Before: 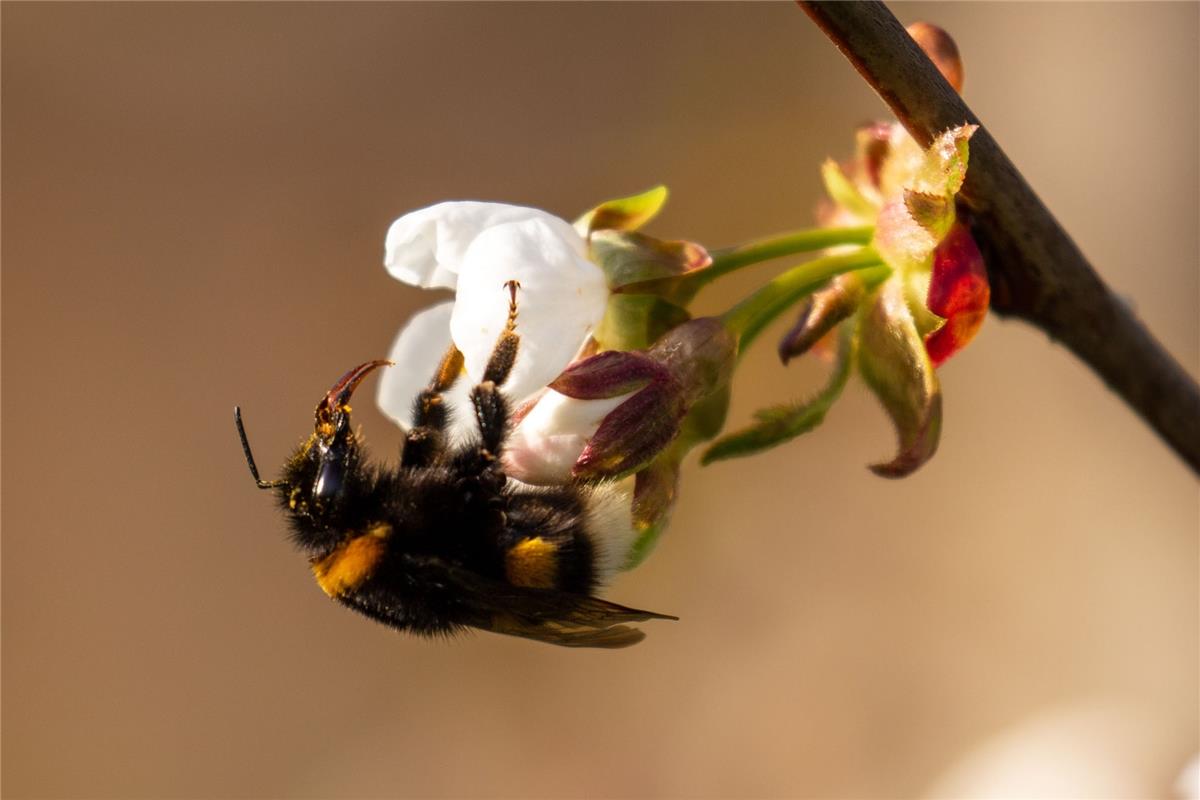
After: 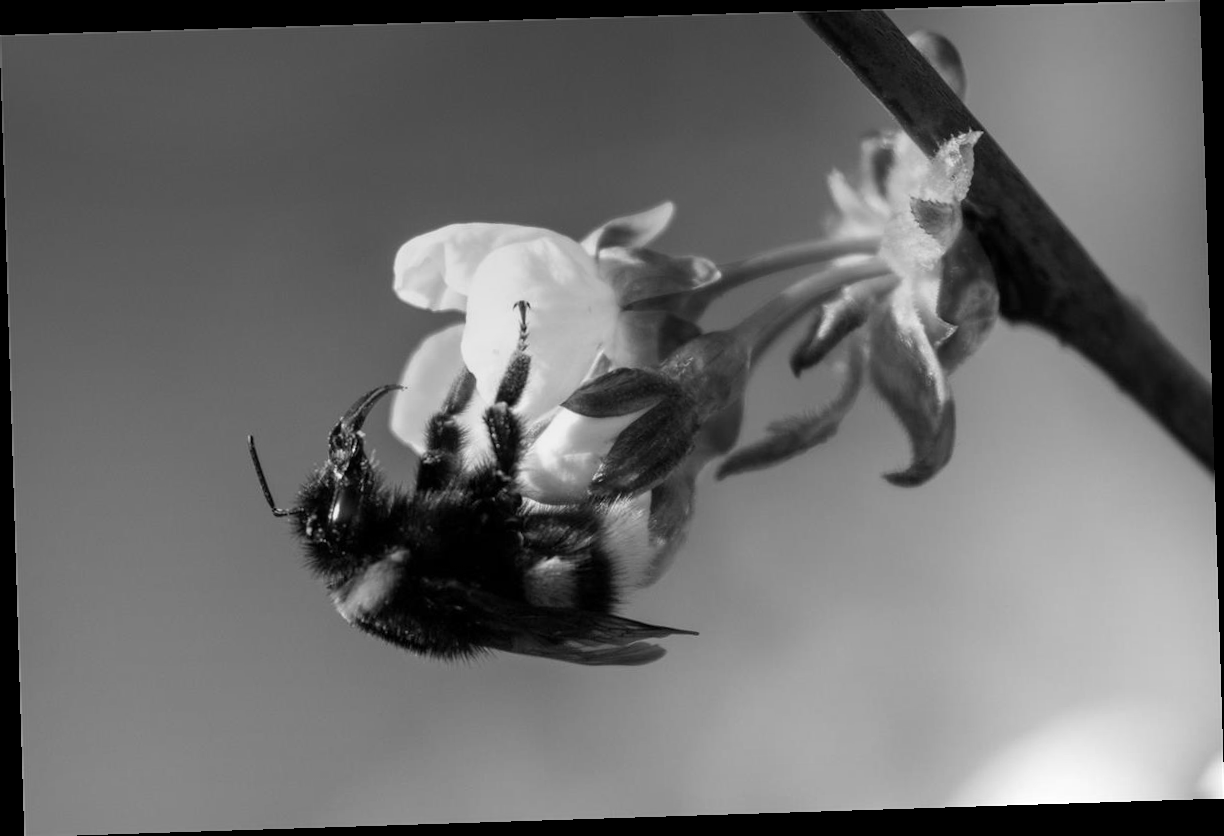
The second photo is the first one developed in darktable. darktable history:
sharpen: radius 2.883, amount 0.868, threshold 47.523
graduated density: hue 238.83°, saturation 50%
rotate and perspective: rotation -1.77°, lens shift (horizontal) 0.004, automatic cropping off
color balance rgb: perceptual saturation grading › global saturation 30%, global vibrance 20%
exposure: exposure 0.207 EV, compensate highlight preservation false
monochrome: a 32, b 64, size 2.3
